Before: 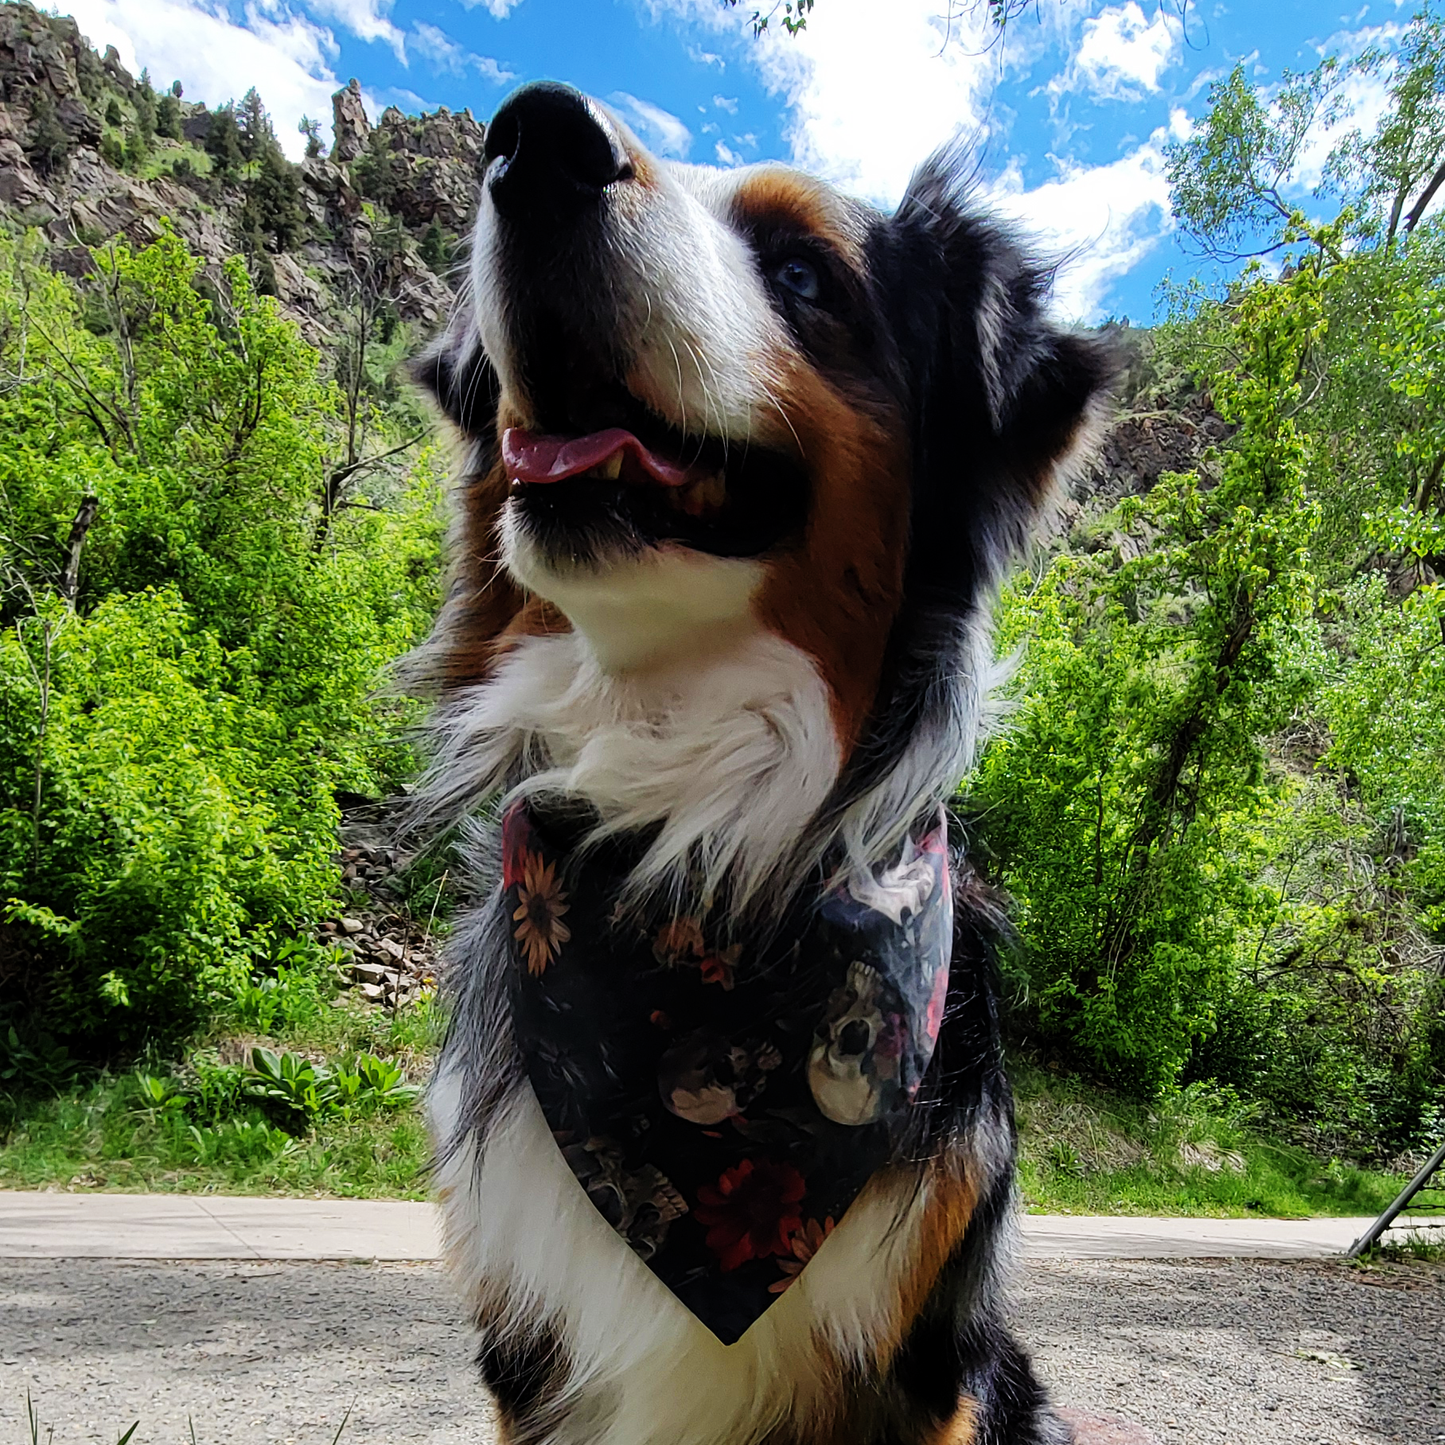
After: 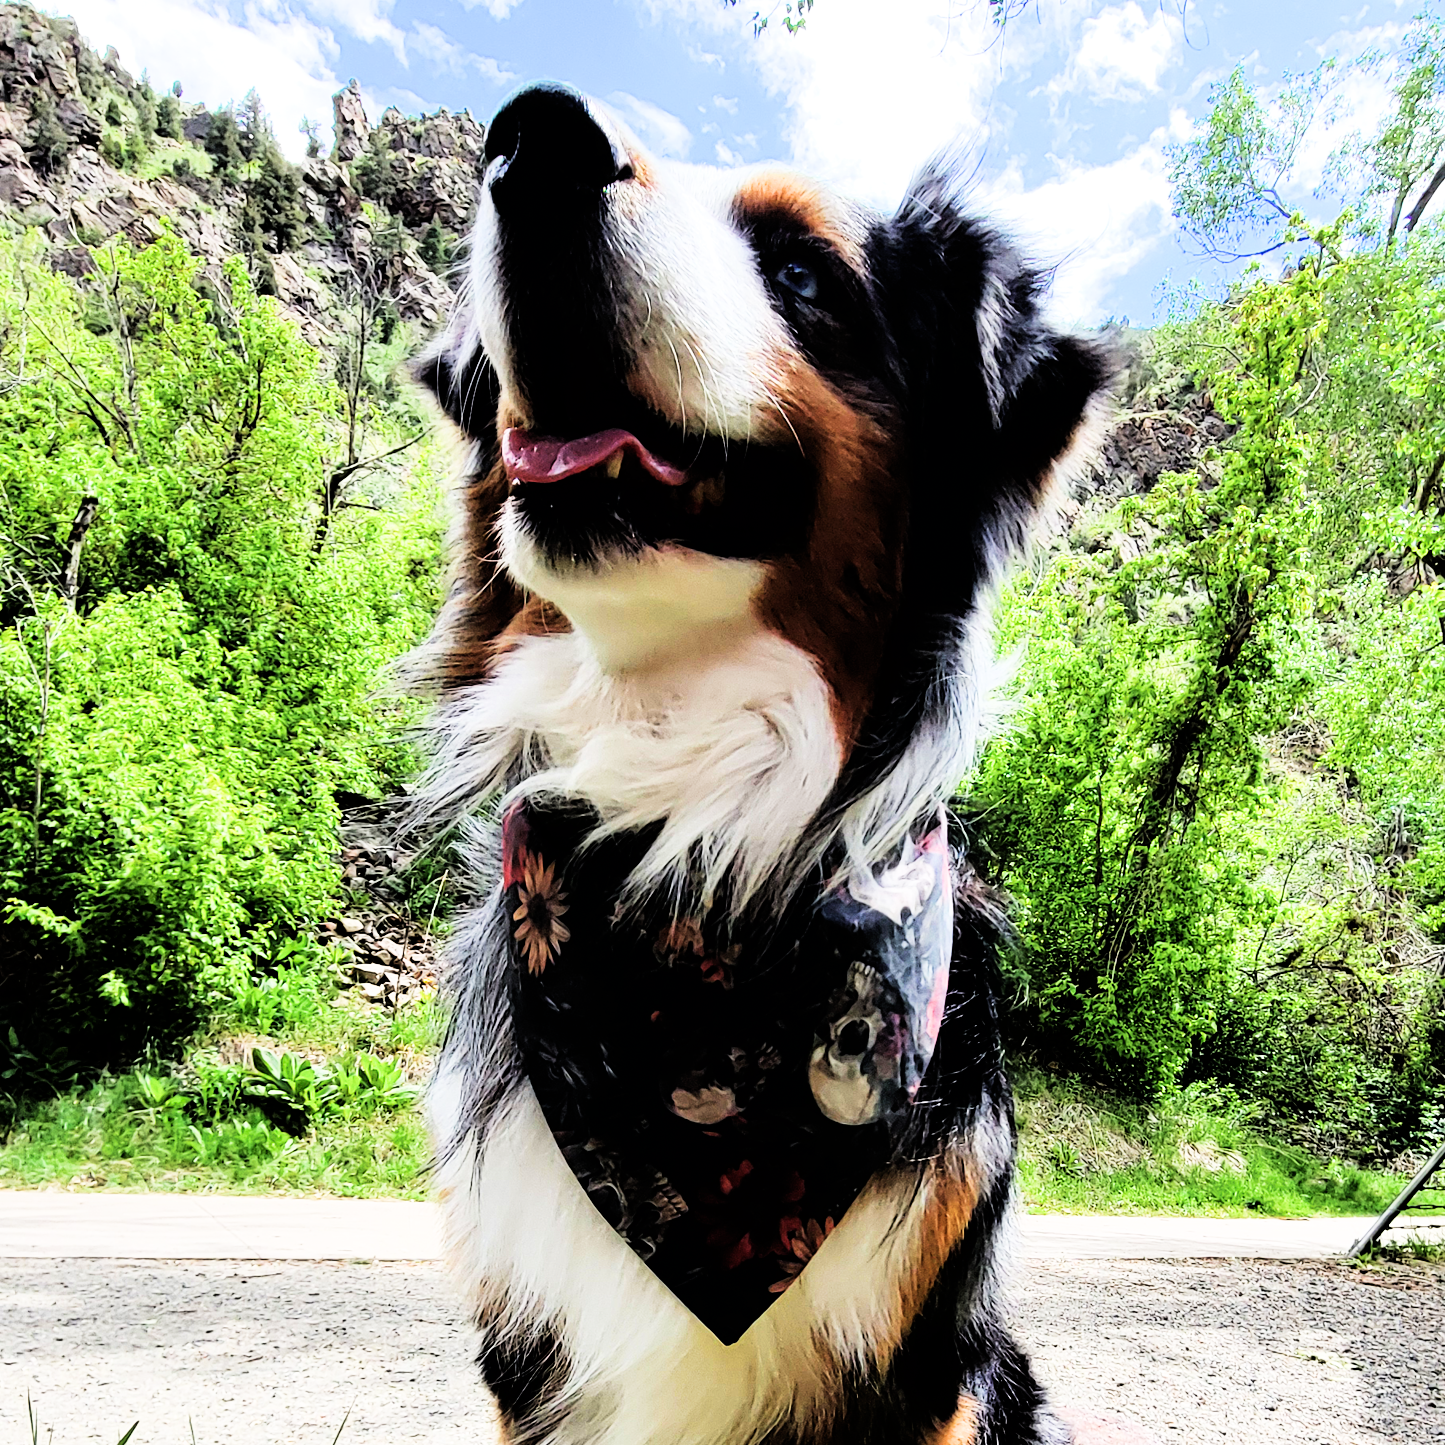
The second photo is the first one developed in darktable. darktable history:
filmic rgb: black relative exposure -5 EV, hardness 2.88, contrast 1.4, highlights saturation mix -20%
exposure: black level correction 0, exposure 1.6 EV, compensate exposure bias true, compensate highlight preservation false
